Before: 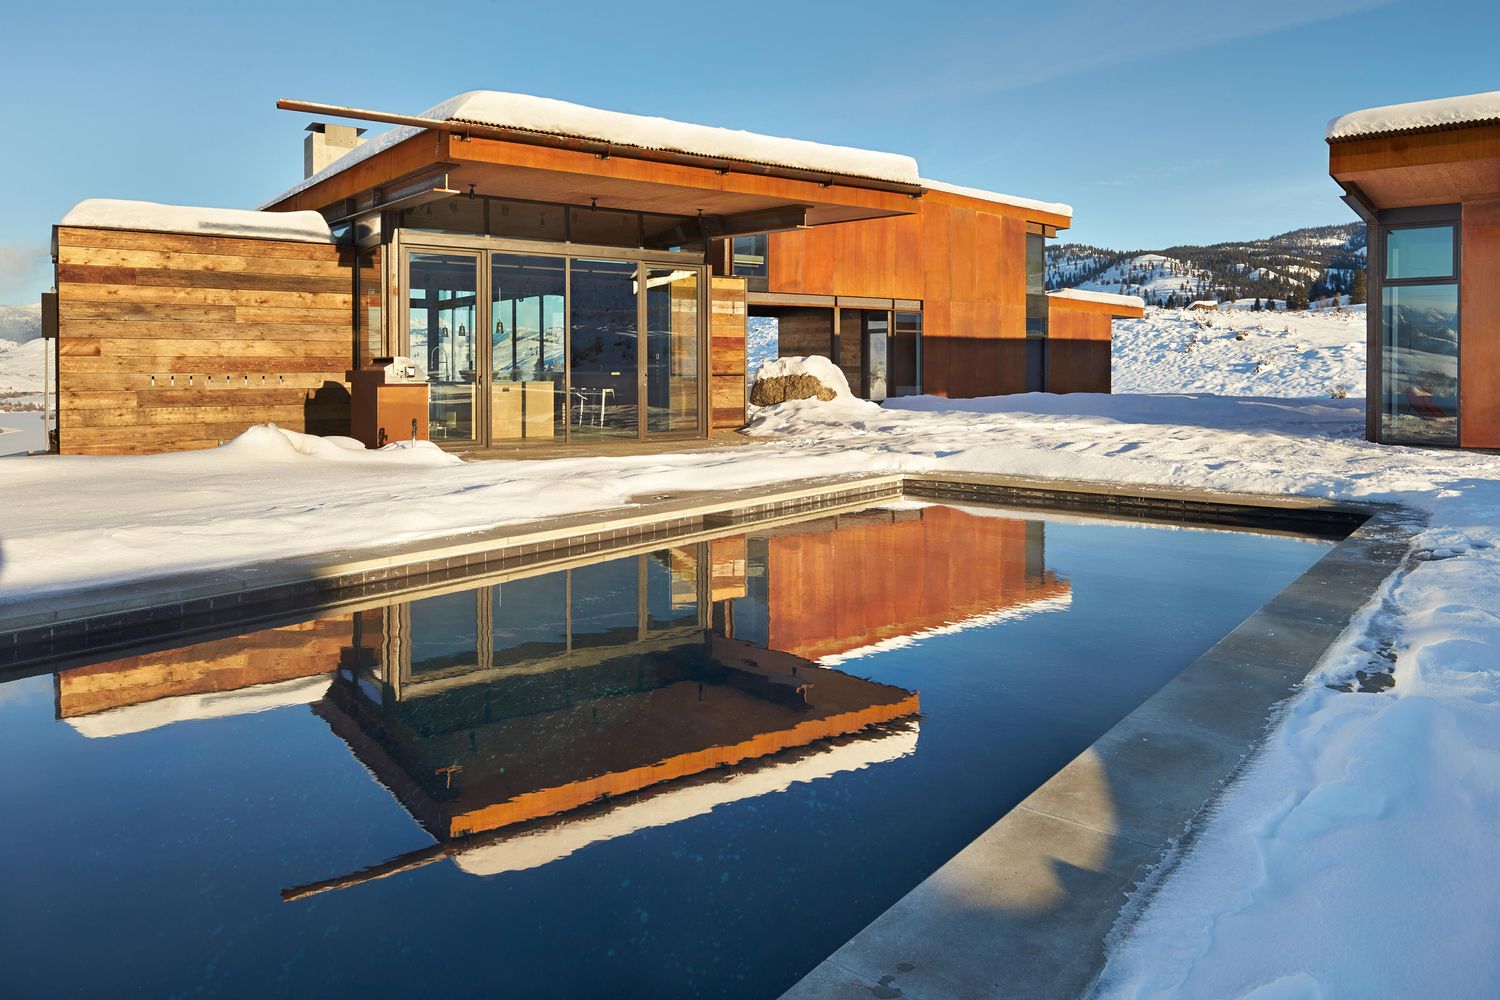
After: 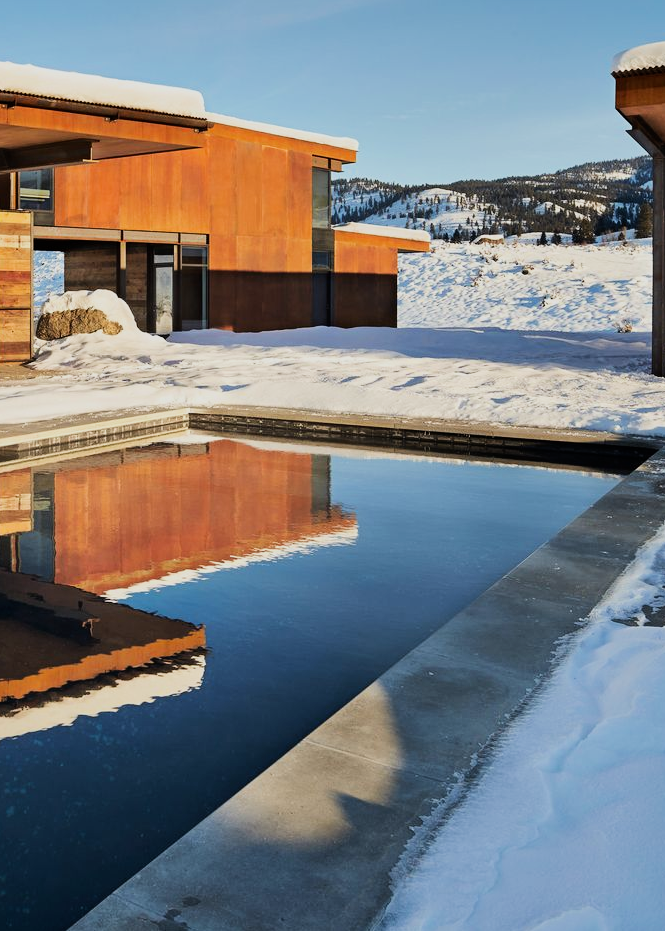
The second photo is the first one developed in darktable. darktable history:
crop: left 47.628%, top 6.643%, right 7.874%
filmic rgb: black relative exposure -7.5 EV, white relative exposure 5 EV, hardness 3.31, contrast 1.3, contrast in shadows safe
